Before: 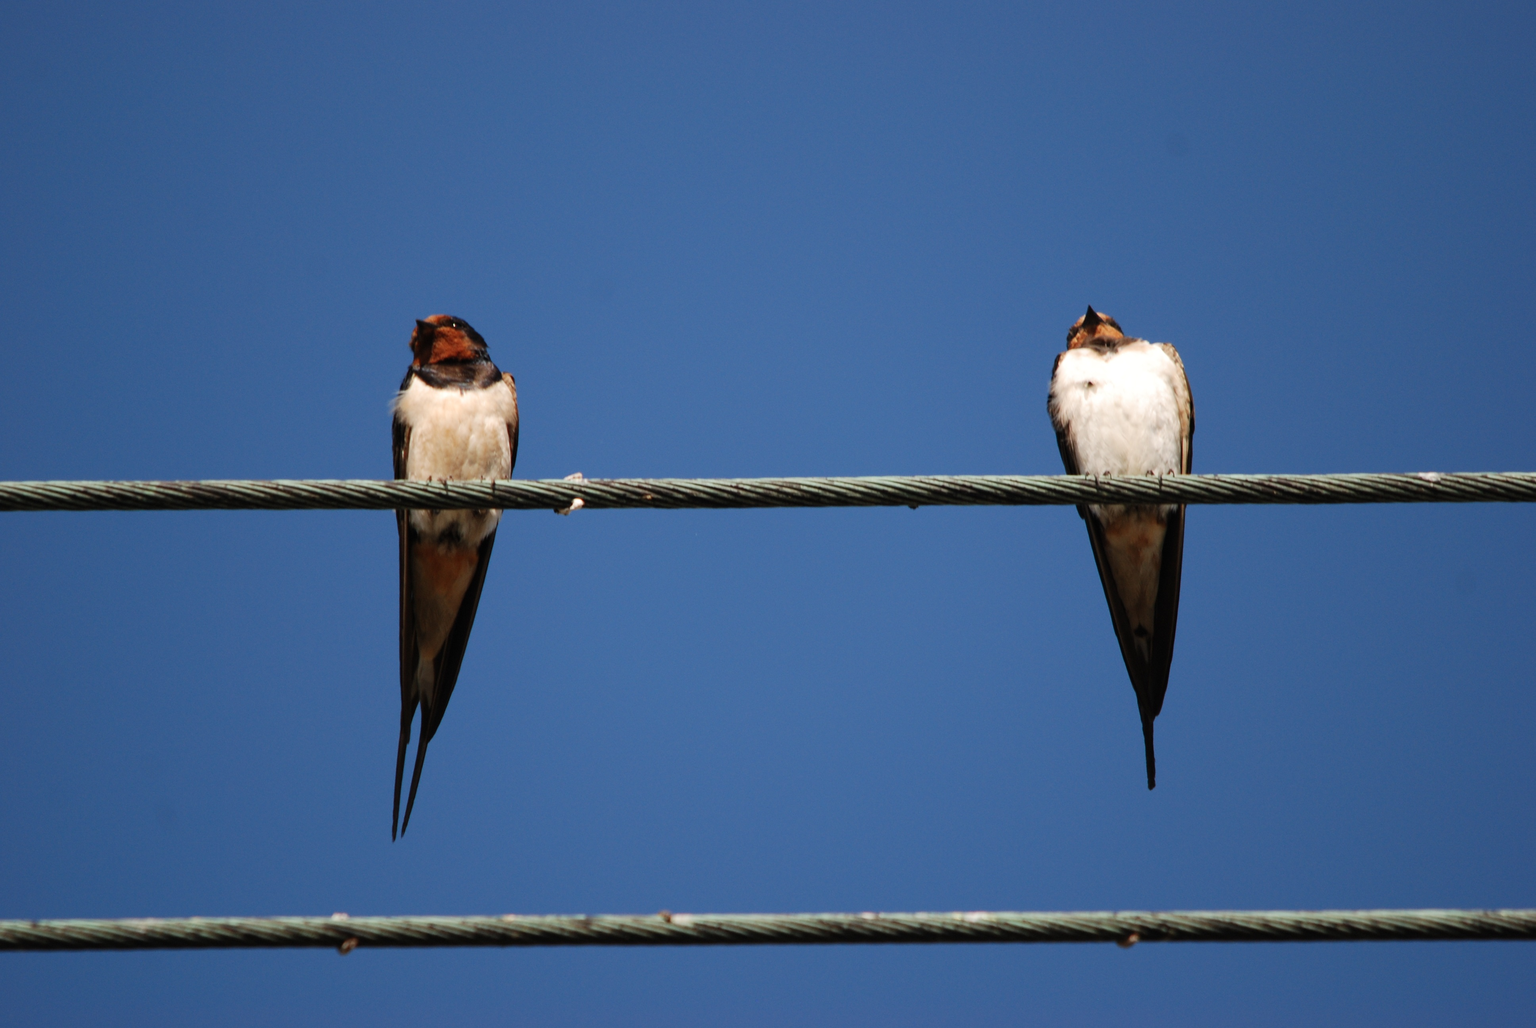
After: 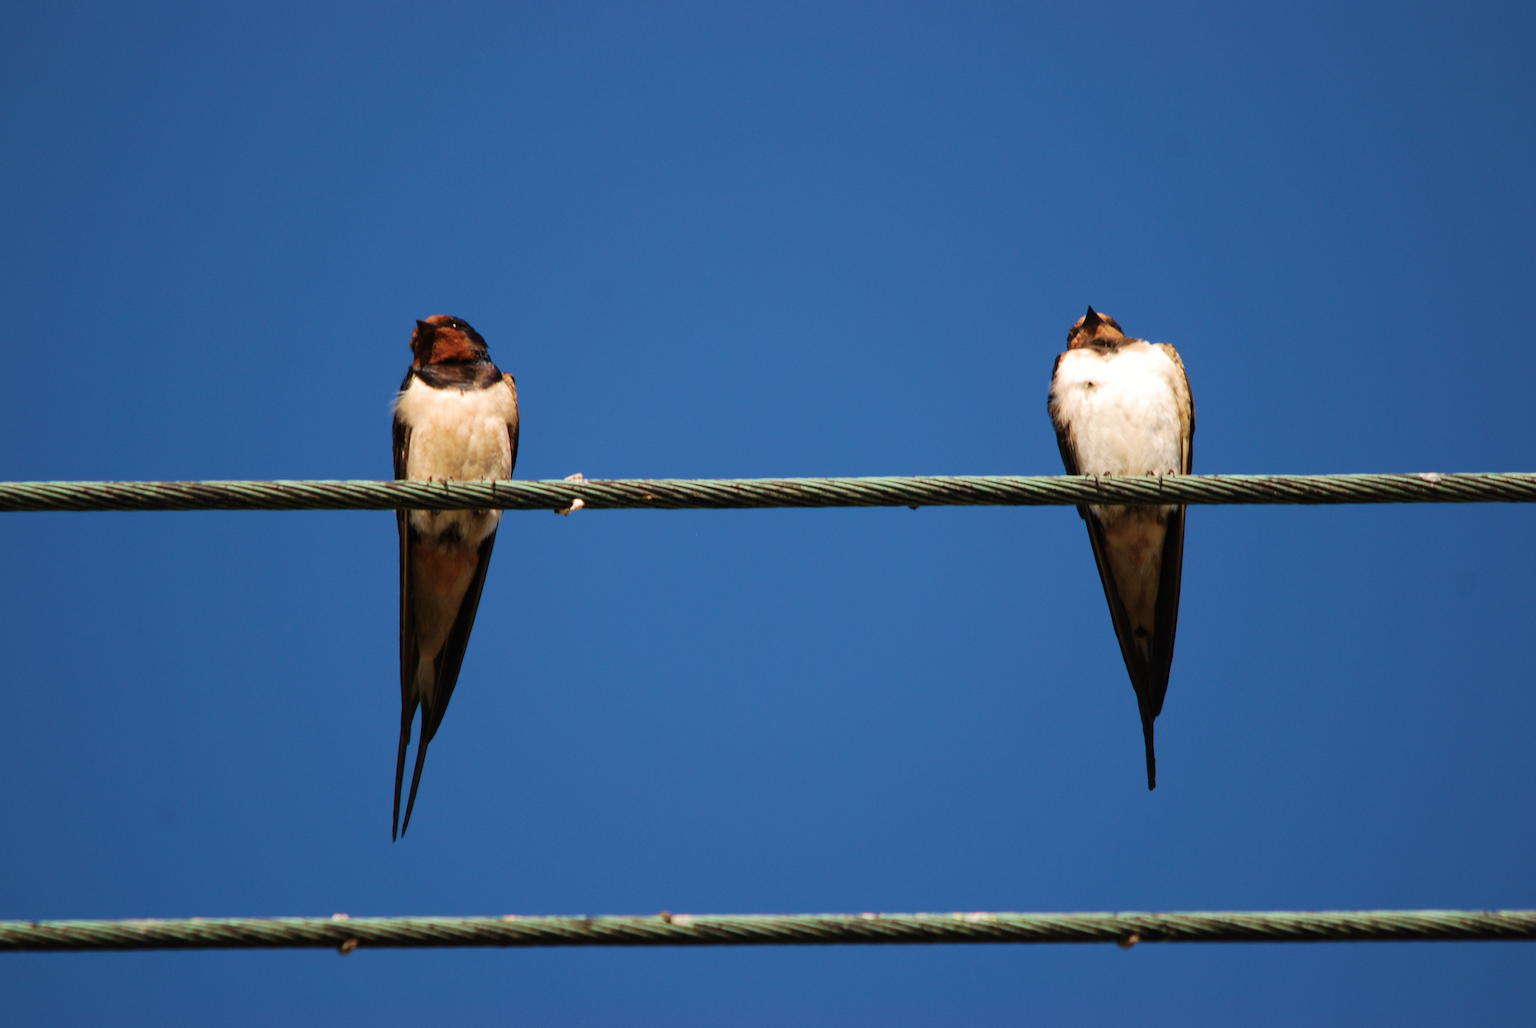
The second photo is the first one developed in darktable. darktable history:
velvia: strength 56.09%
